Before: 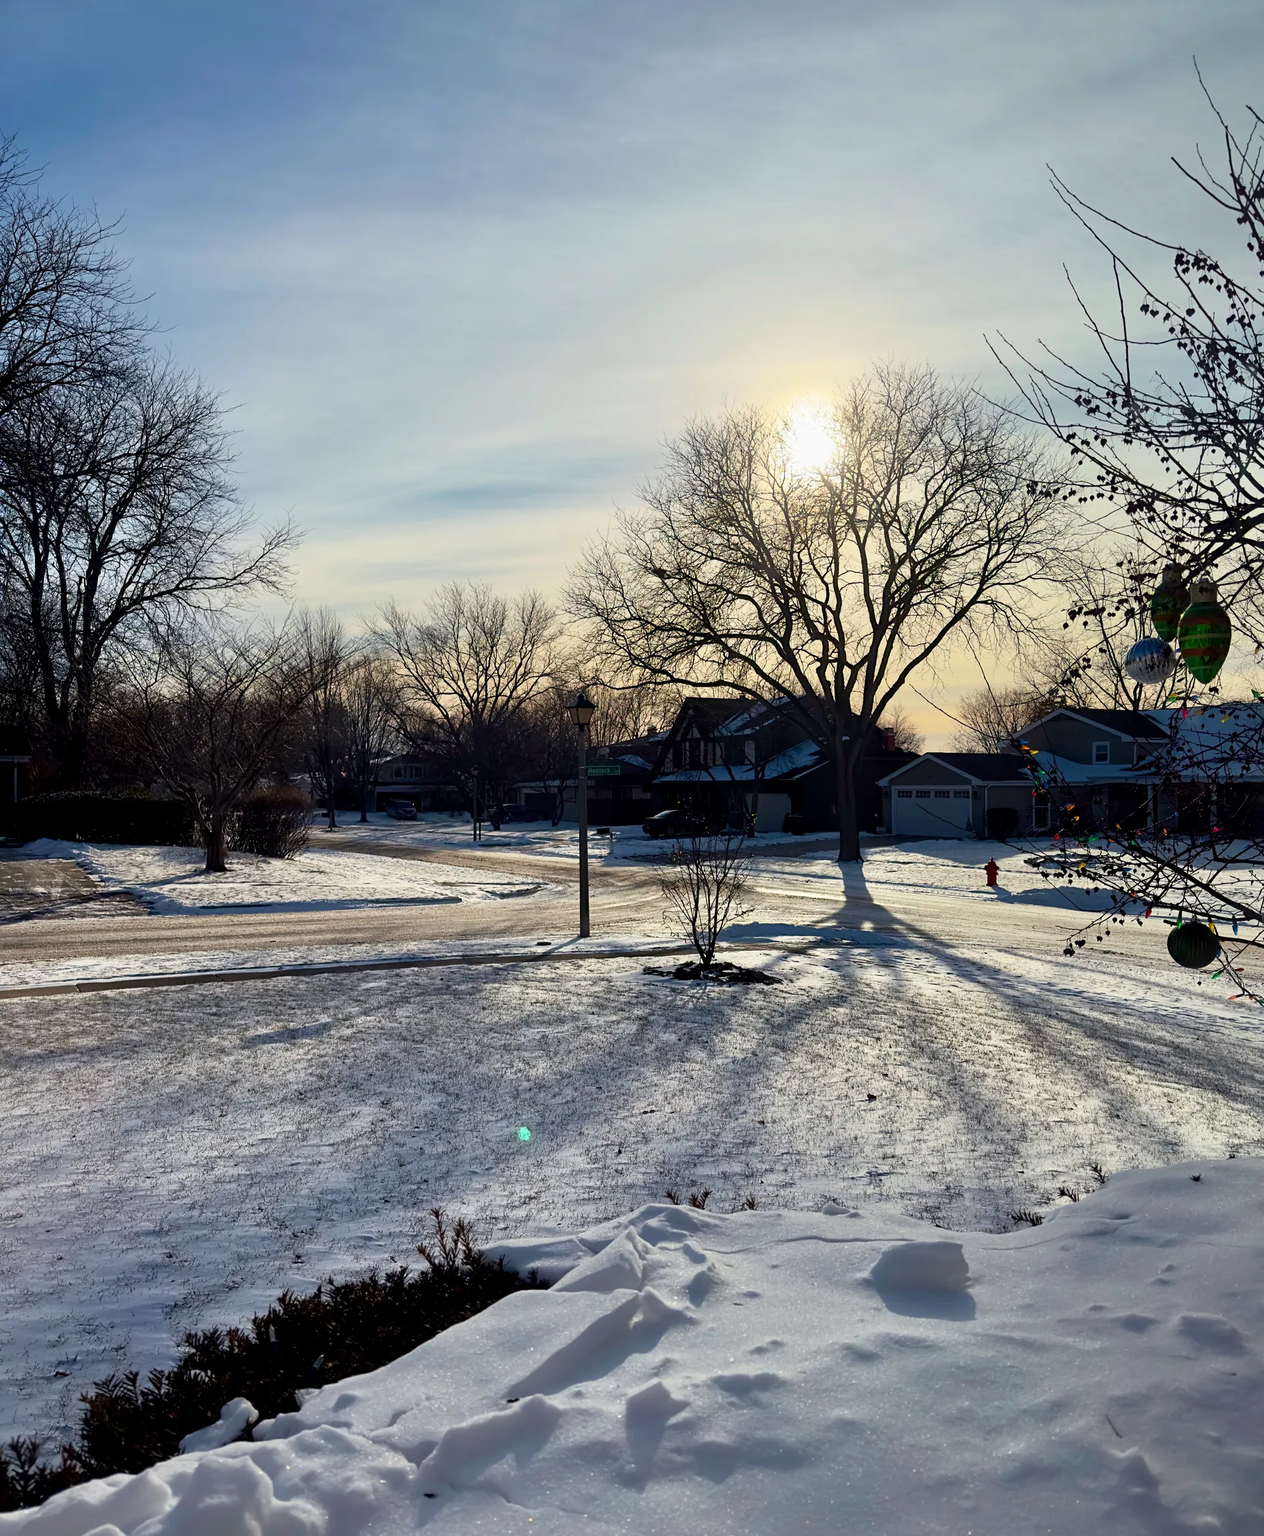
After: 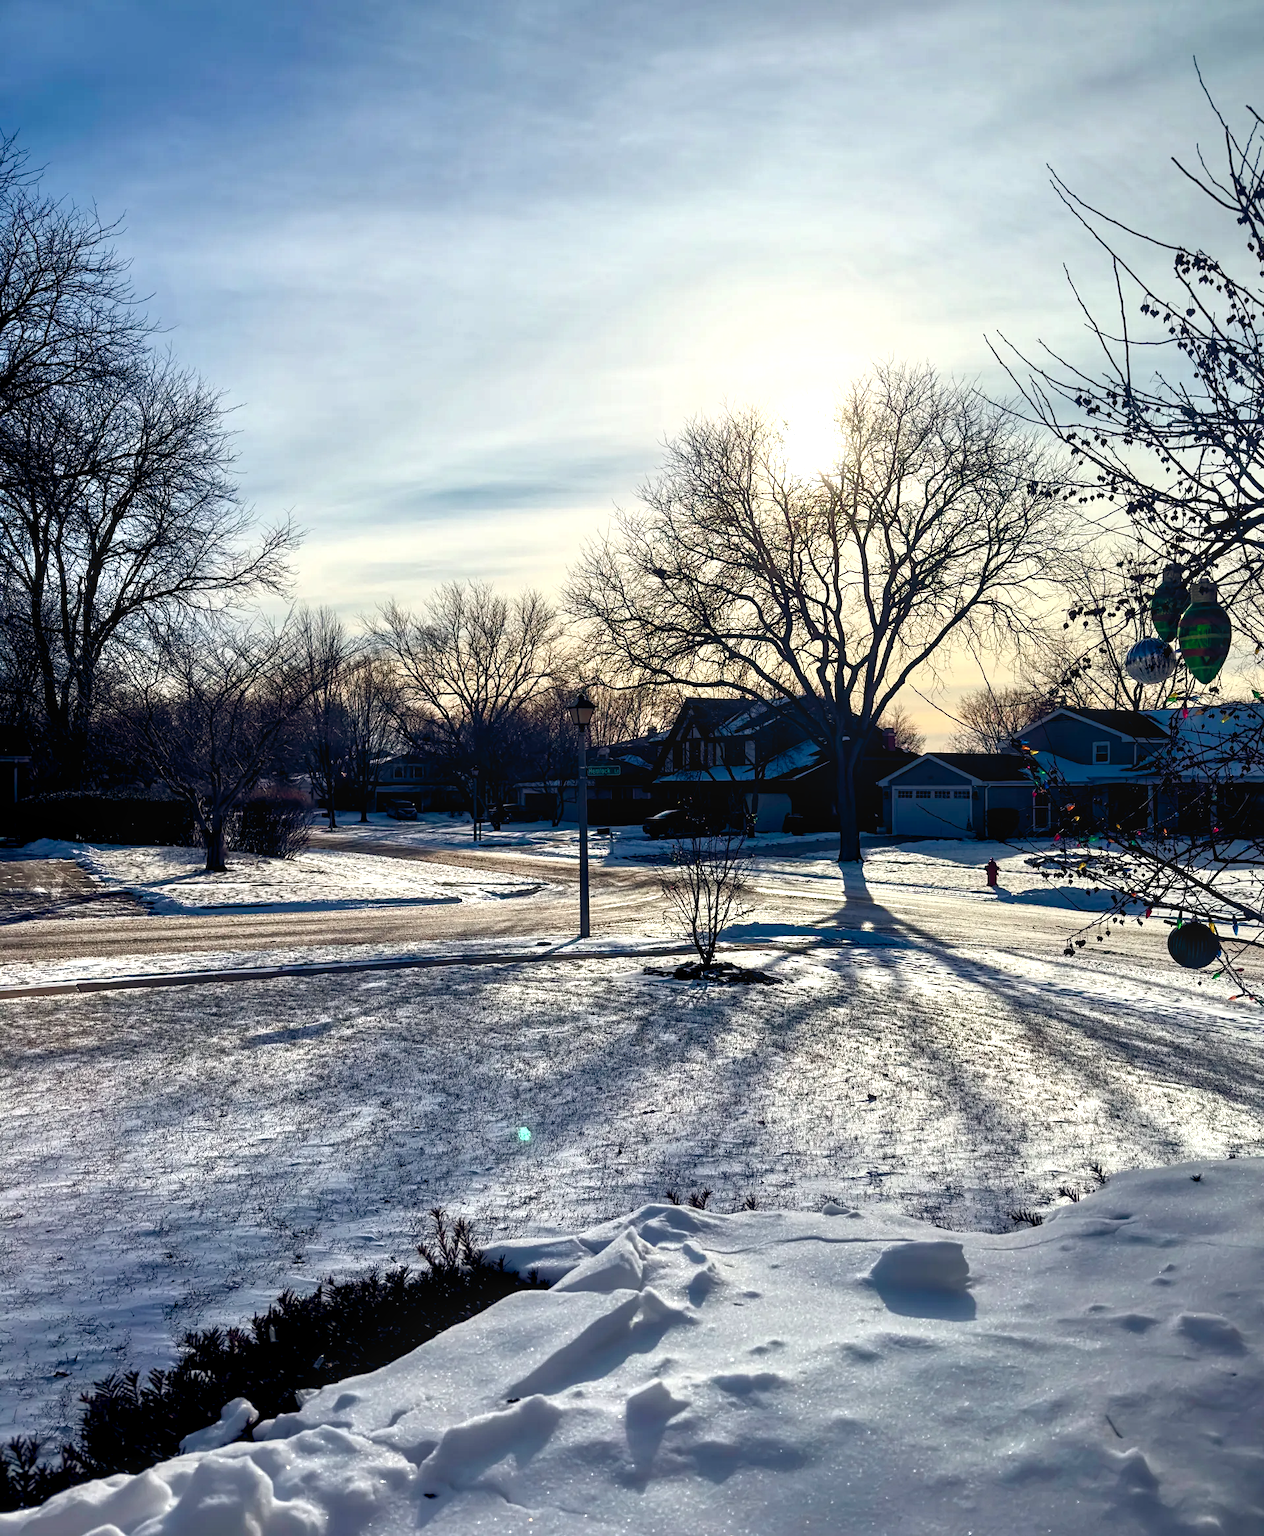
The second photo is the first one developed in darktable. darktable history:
color balance rgb: highlights gain › luminance 17.831%, global offset › chroma 0.145%, global offset › hue 253.65°, perceptual saturation grading › global saturation 20%, perceptual saturation grading › highlights -50.578%, perceptual saturation grading › shadows 30.856%, perceptual brilliance grading › global brilliance -17.869%, perceptual brilliance grading › highlights 28.096%, global vibrance 20%
local contrast: on, module defaults
